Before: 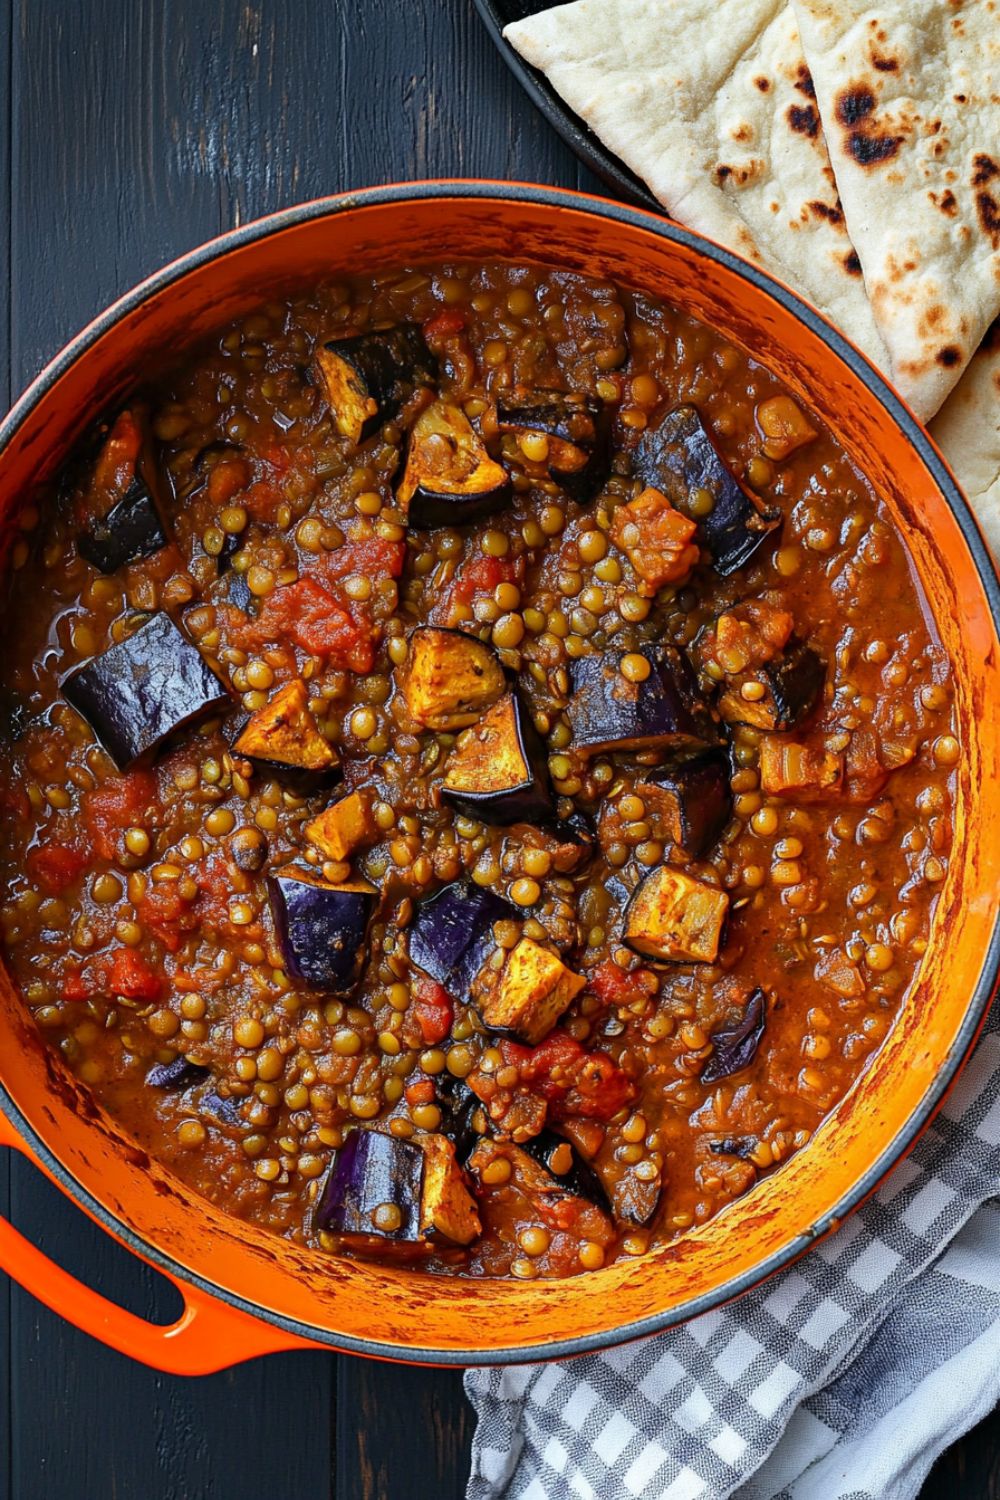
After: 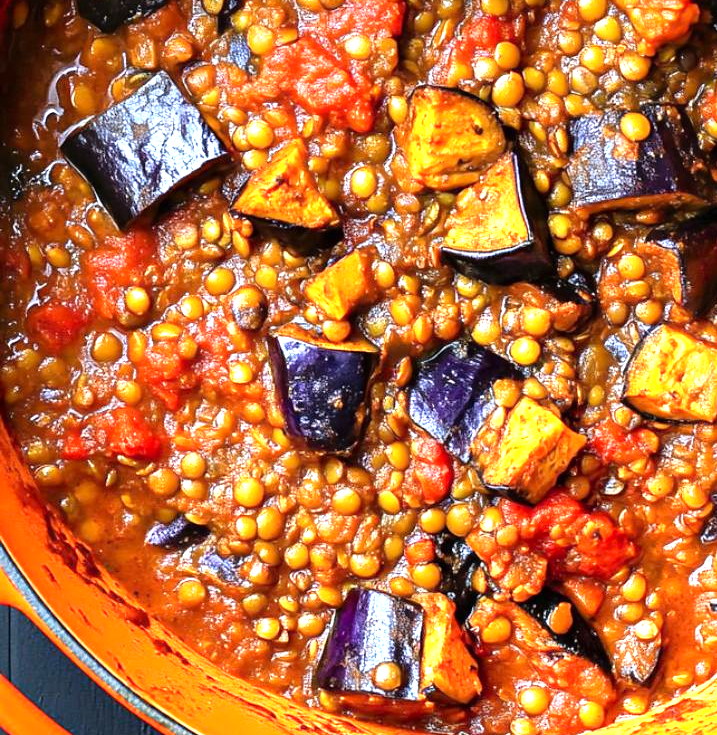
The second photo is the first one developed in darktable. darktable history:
tone equalizer: -8 EV -0.714 EV, -7 EV -0.714 EV, -6 EV -0.591 EV, -5 EV -0.384 EV, -3 EV 0.387 EV, -2 EV 0.6 EV, -1 EV 0.684 EV, +0 EV 0.742 EV
crop: top 36.117%, right 28.242%, bottom 14.86%
exposure: exposure 0.829 EV, compensate highlight preservation false
levels: black 8.52%, levels [0, 0.478, 1]
